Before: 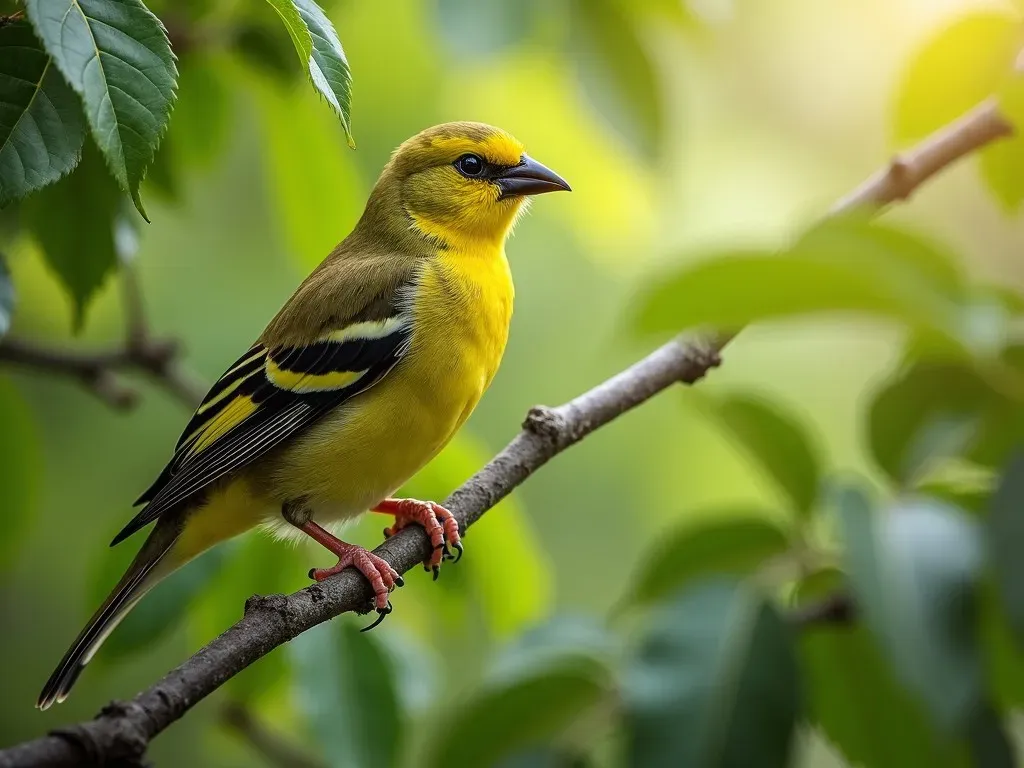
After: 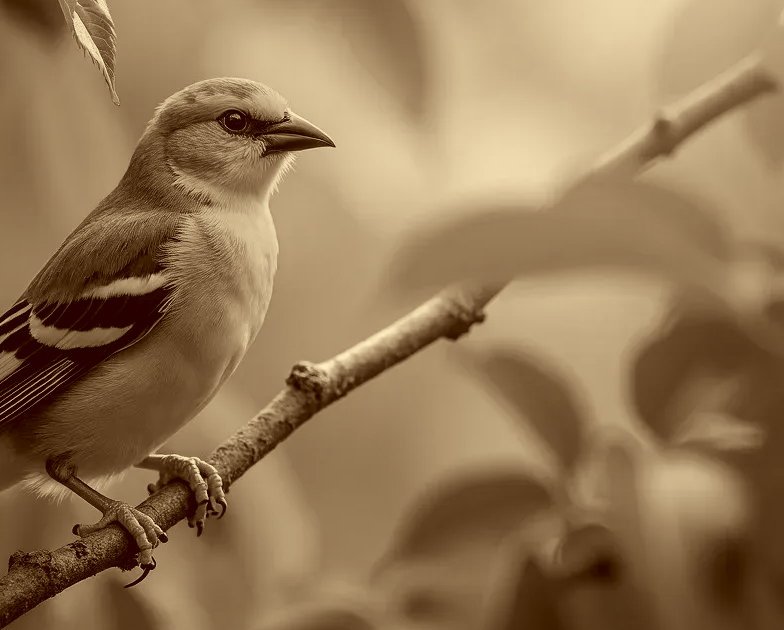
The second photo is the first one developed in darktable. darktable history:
crop: left 23.095%, top 5.827%, bottom 11.854%
color calibration: output gray [0.28, 0.41, 0.31, 0], gray › normalize channels true, illuminant same as pipeline (D50), adaptation XYZ, x 0.346, y 0.359, gamut compression 0
color correction: highlights a* 1.12, highlights b* 24.26, shadows a* 15.58, shadows b* 24.26
